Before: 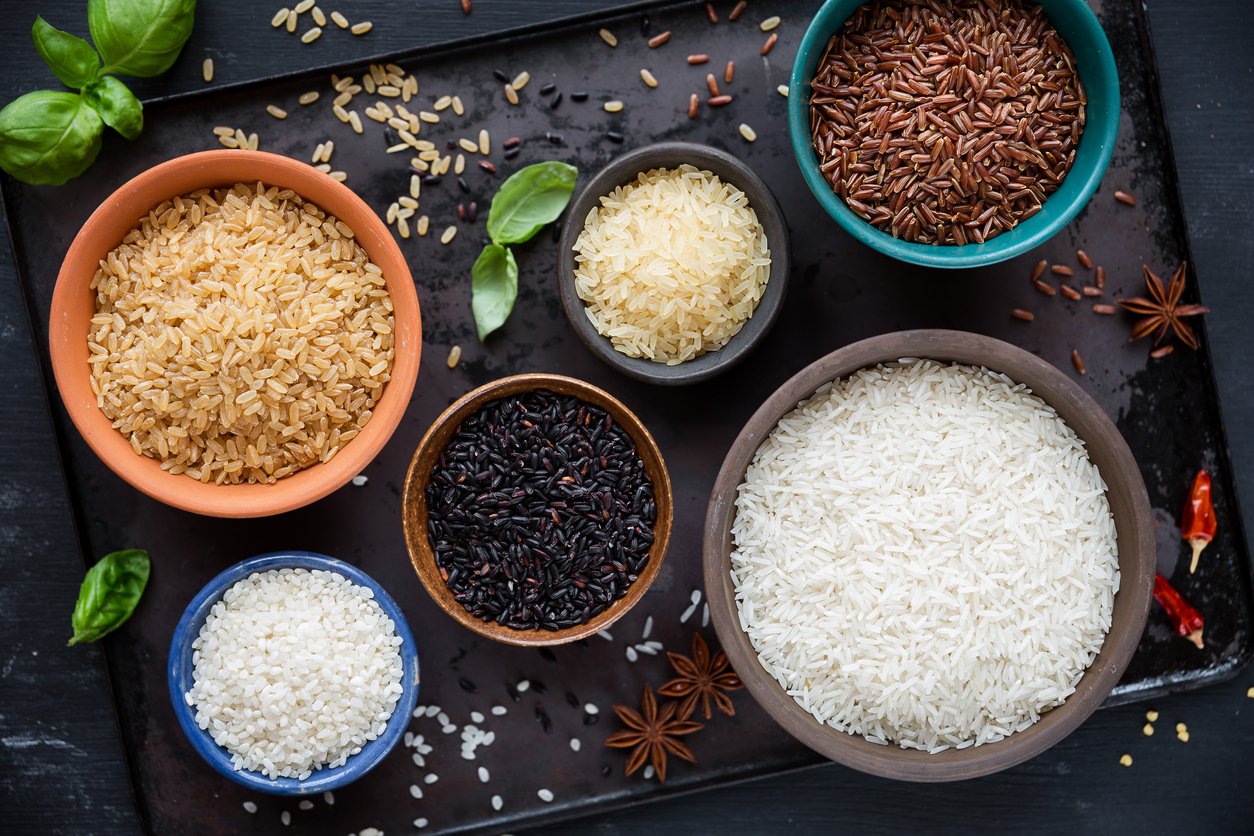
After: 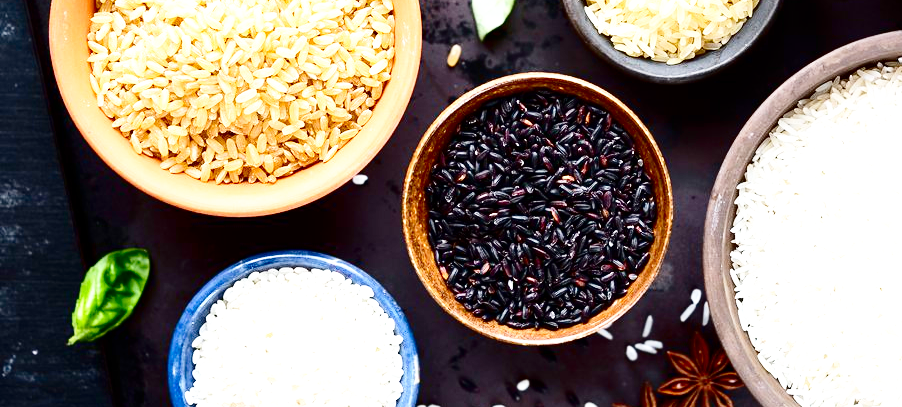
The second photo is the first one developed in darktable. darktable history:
crop: top 36.124%, right 28.052%, bottom 15.169%
contrast brightness saturation: contrast 0.193, brightness -0.234, saturation 0.11
exposure: black level correction -0.001, exposure 0.903 EV, compensate exposure bias true, compensate highlight preservation false
base curve: curves: ch0 [(0, 0) (0.008, 0.007) (0.022, 0.029) (0.048, 0.089) (0.092, 0.197) (0.191, 0.399) (0.275, 0.534) (0.357, 0.65) (0.477, 0.78) (0.542, 0.833) (0.799, 0.973) (1, 1)], preserve colors none
